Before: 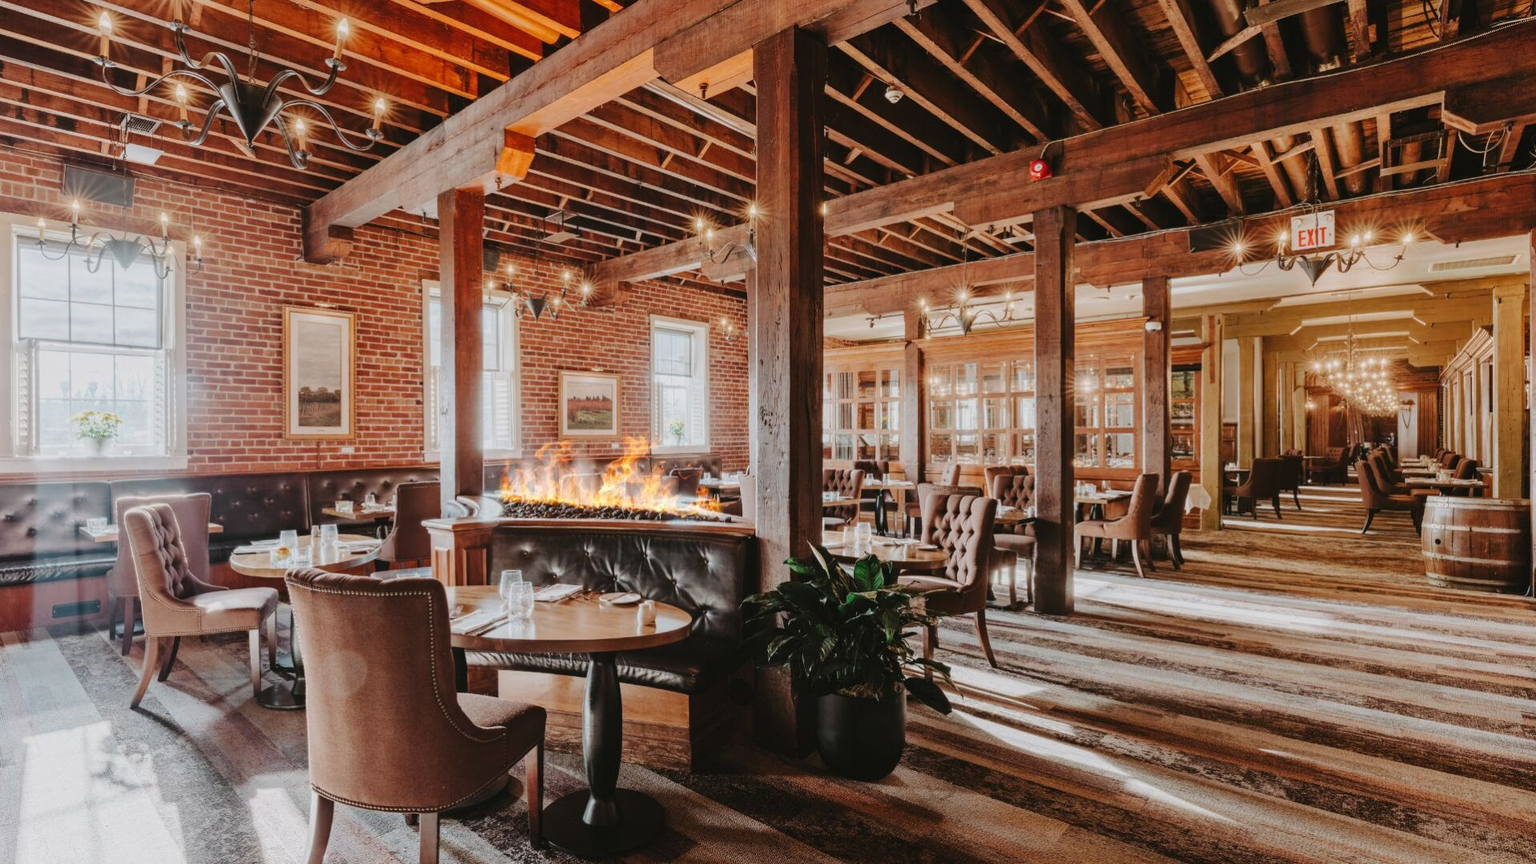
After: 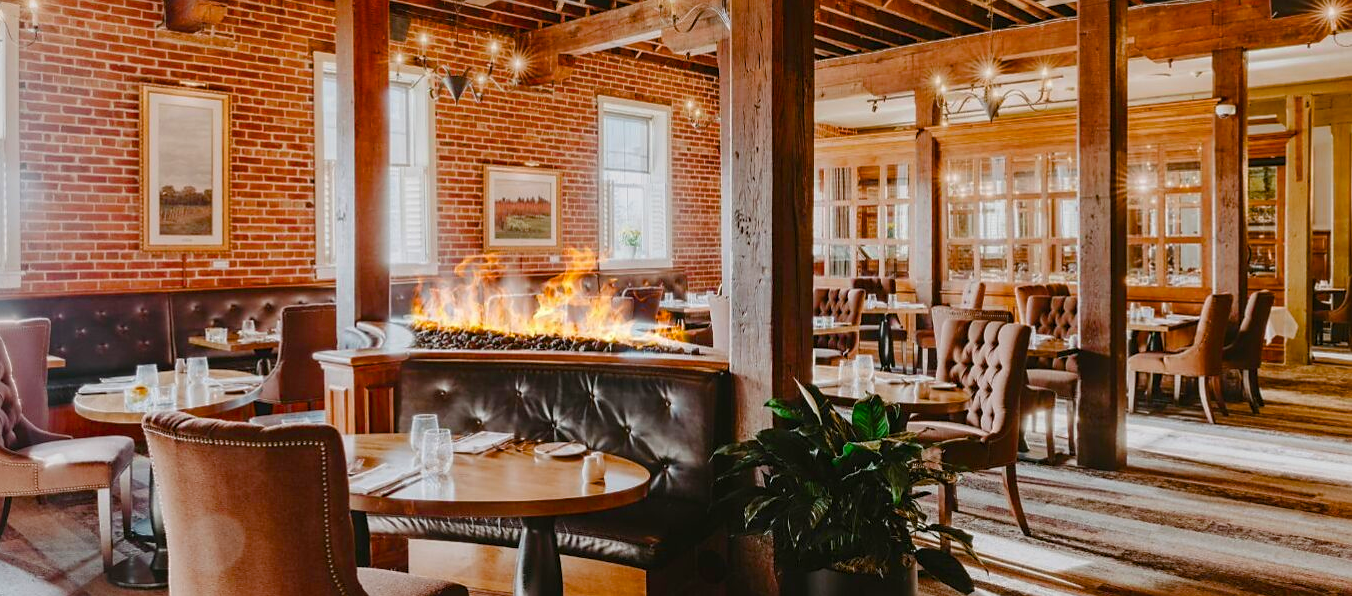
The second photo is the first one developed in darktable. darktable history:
color balance rgb: perceptual saturation grading › global saturation 35%, perceptual saturation grading › highlights -25%, perceptual saturation grading › shadows 50%
sharpen: radius 1.458, amount 0.398, threshold 1.271
crop: left 11.123%, top 27.61%, right 18.3%, bottom 17.034%
